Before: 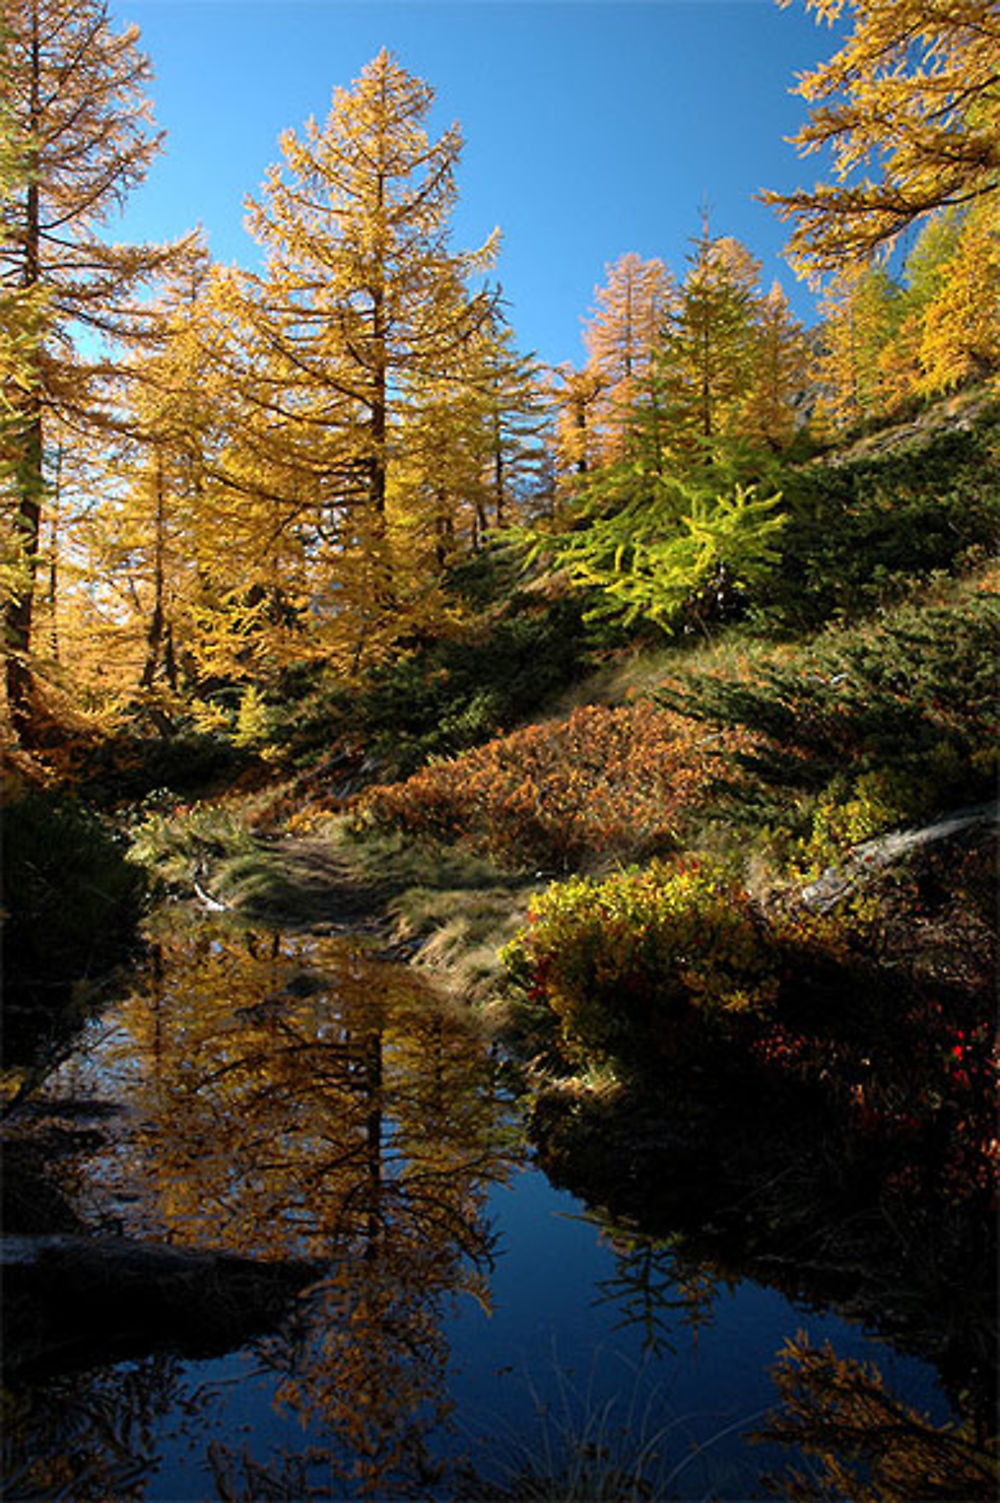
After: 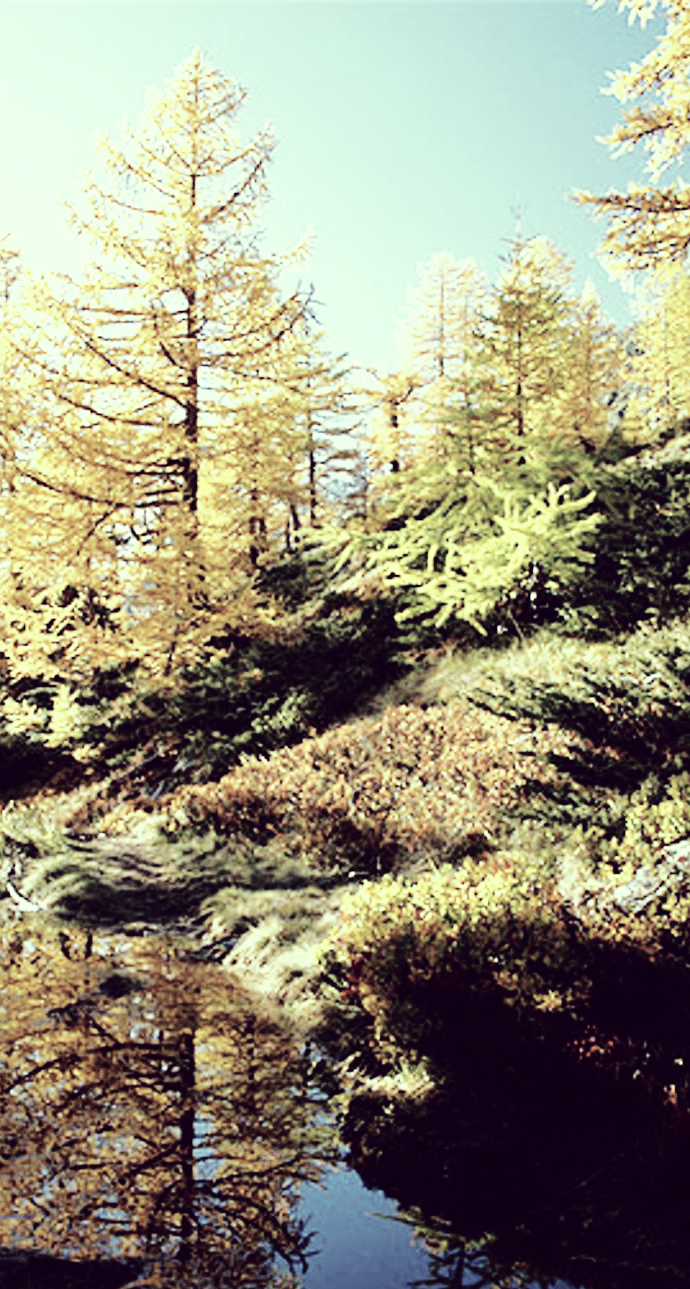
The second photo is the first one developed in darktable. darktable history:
crop: left 18.702%, right 12.268%, bottom 14.226%
base curve: curves: ch0 [(0, 0) (0.007, 0.004) (0.027, 0.03) (0.046, 0.07) (0.207, 0.54) (0.442, 0.872) (0.673, 0.972) (1, 1)], preserve colors none
tone curve: curves: ch0 [(0, 0) (0.003, 0.006) (0.011, 0.014) (0.025, 0.024) (0.044, 0.035) (0.069, 0.046) (0.1, 0.074) (0.136, 0.115) (0.177, 0.161) (0.224, 0.226) (0.277, 0.293) (0.335, 0.364) (0.399, 0.441) (0.468, 0.52) (0.543, 0.58) (0.623, 0.657) (0.709, 0.72) (0.801, 0.794) (0.898, 0.883) (1, 1)], color space Lab, independent channels, preserve colors none
color correction: highlights a* -20.4, highlights b* 20.48, shadows a* 19.96, shadows b* -20.02, saturation 0.419
exposure: exposure 0.607 EV, compensate exposure bias true, compensate highlight preservation false
